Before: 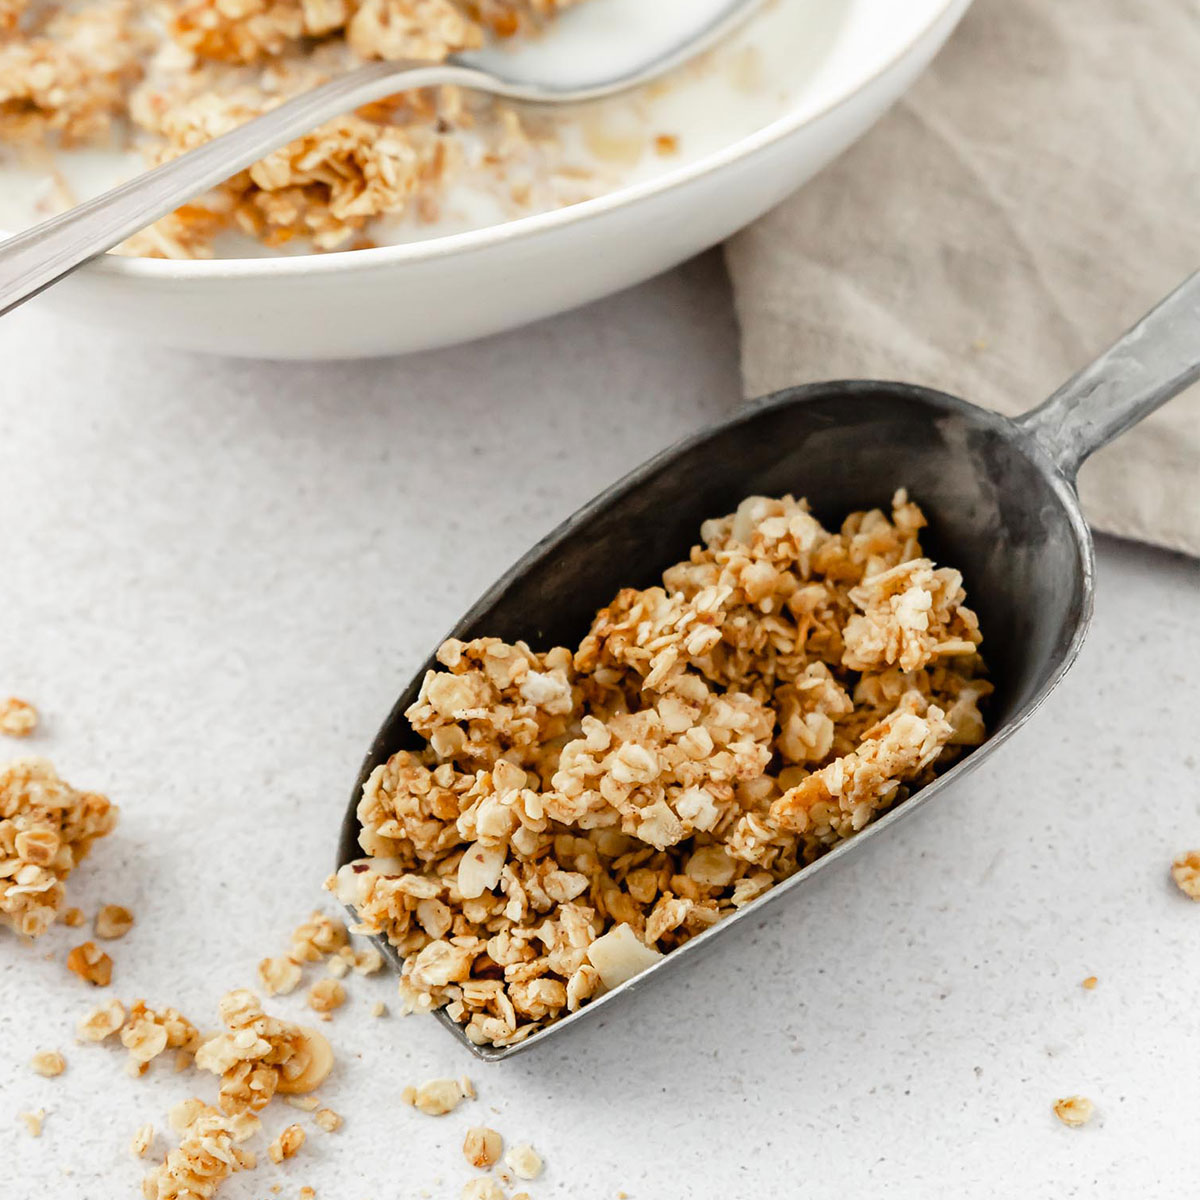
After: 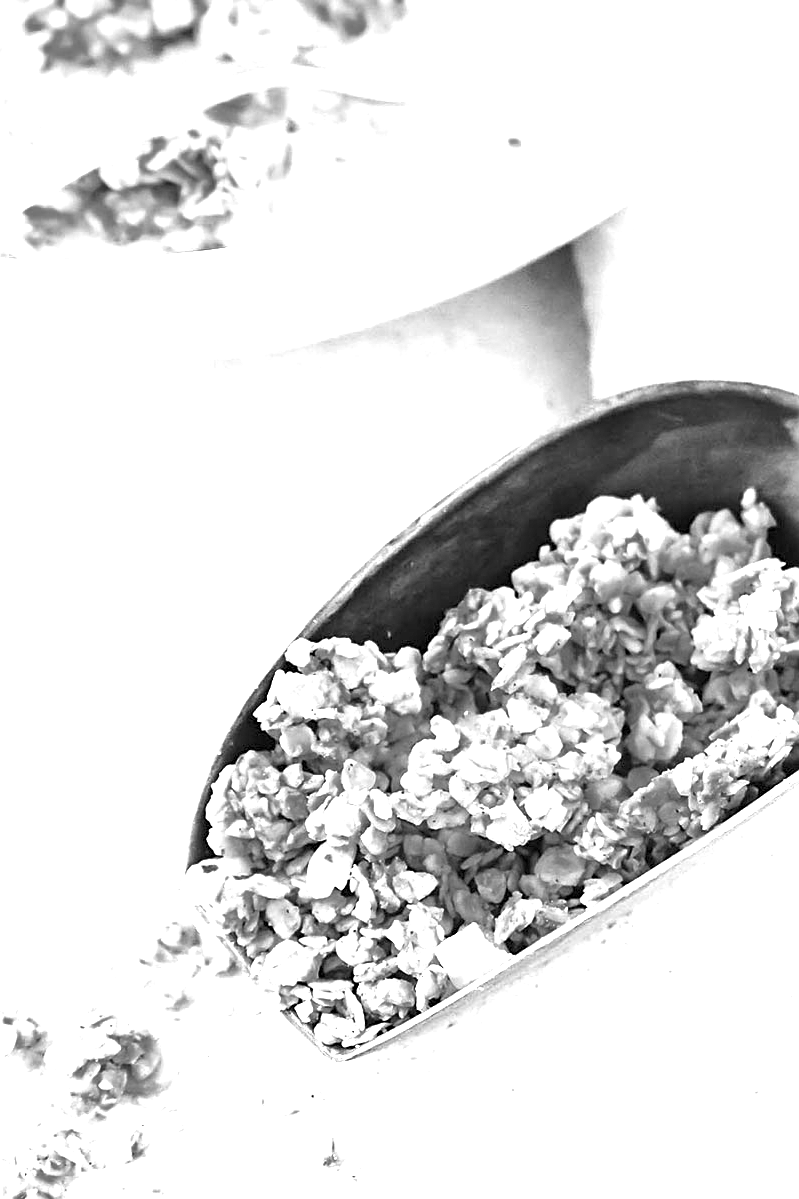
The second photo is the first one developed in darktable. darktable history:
color zones: curves: ch0 [(0, 0.425) (0.143, 0.422) (0.286, 0.42) (0.429, 0.419) (0.571, 0.419) (0.714, 0.42) (0.857, 0.422) (1, 0.425)]; ch1 [(0, 0.666) (0.143, 0.669) (0.286, 0.671) (0.429, 0.67) (0.571, 0.67) (0.714, 0.67) (0.857, 0.67) (1, 0.666)]
exposure: black level correction 0, exposure 2.327 EV, compensate exposure bias true, compensate highlight preservation false
sharpen: on, module defaults
monochrome: size 1
crop and rotate: left 12.648%, right 20.685%
